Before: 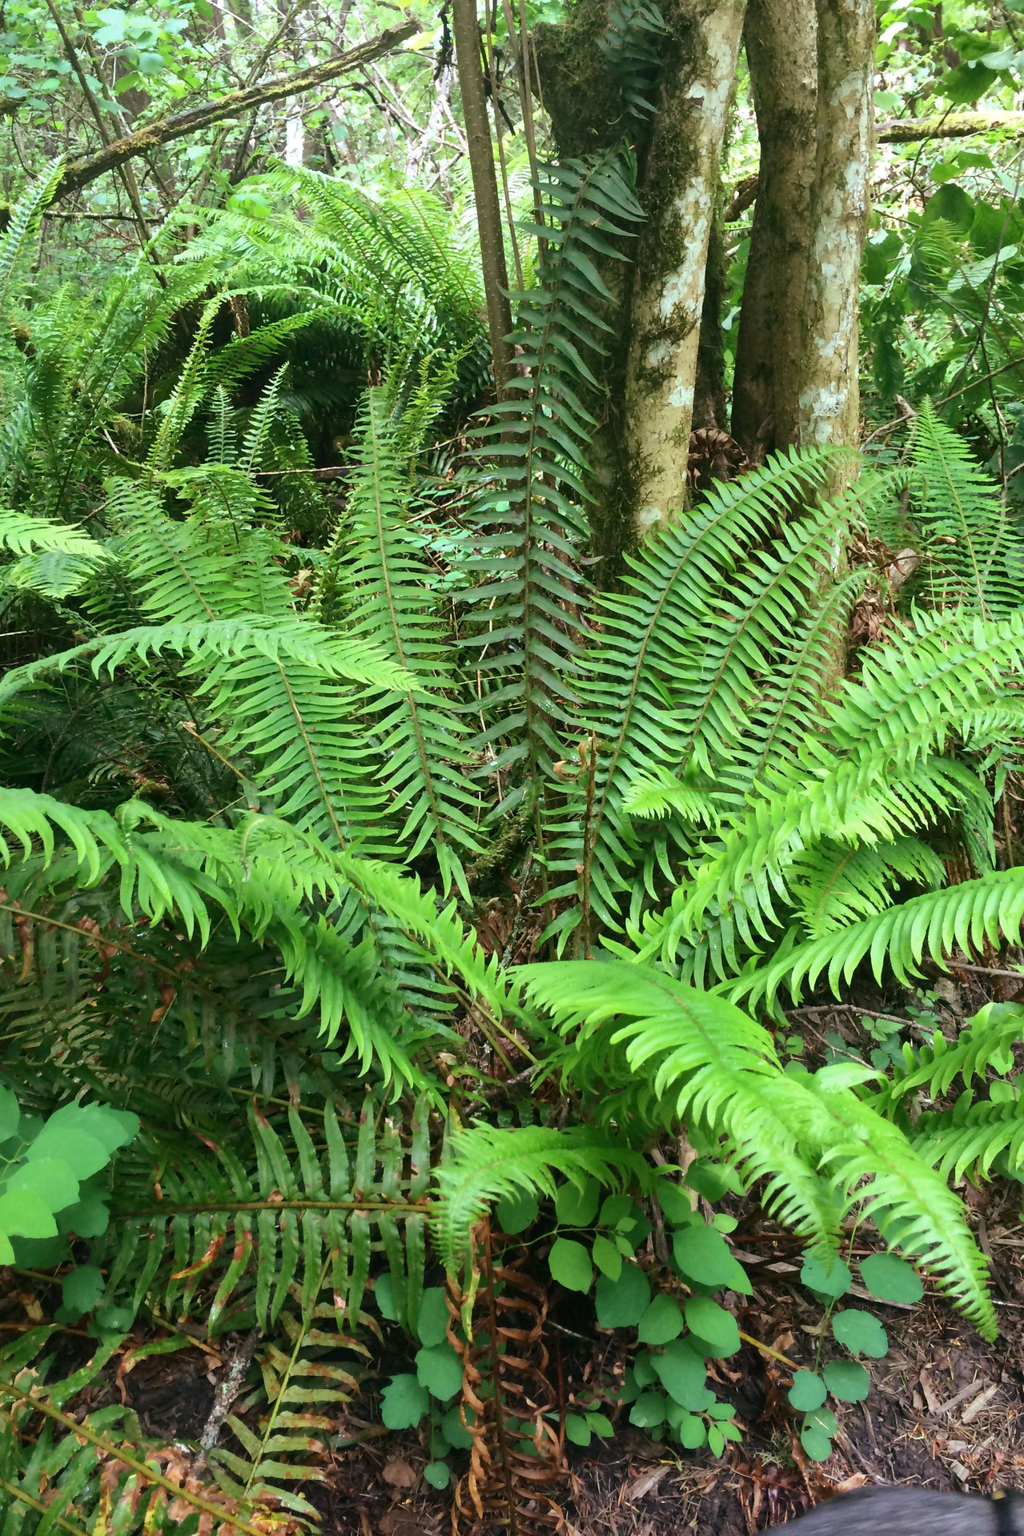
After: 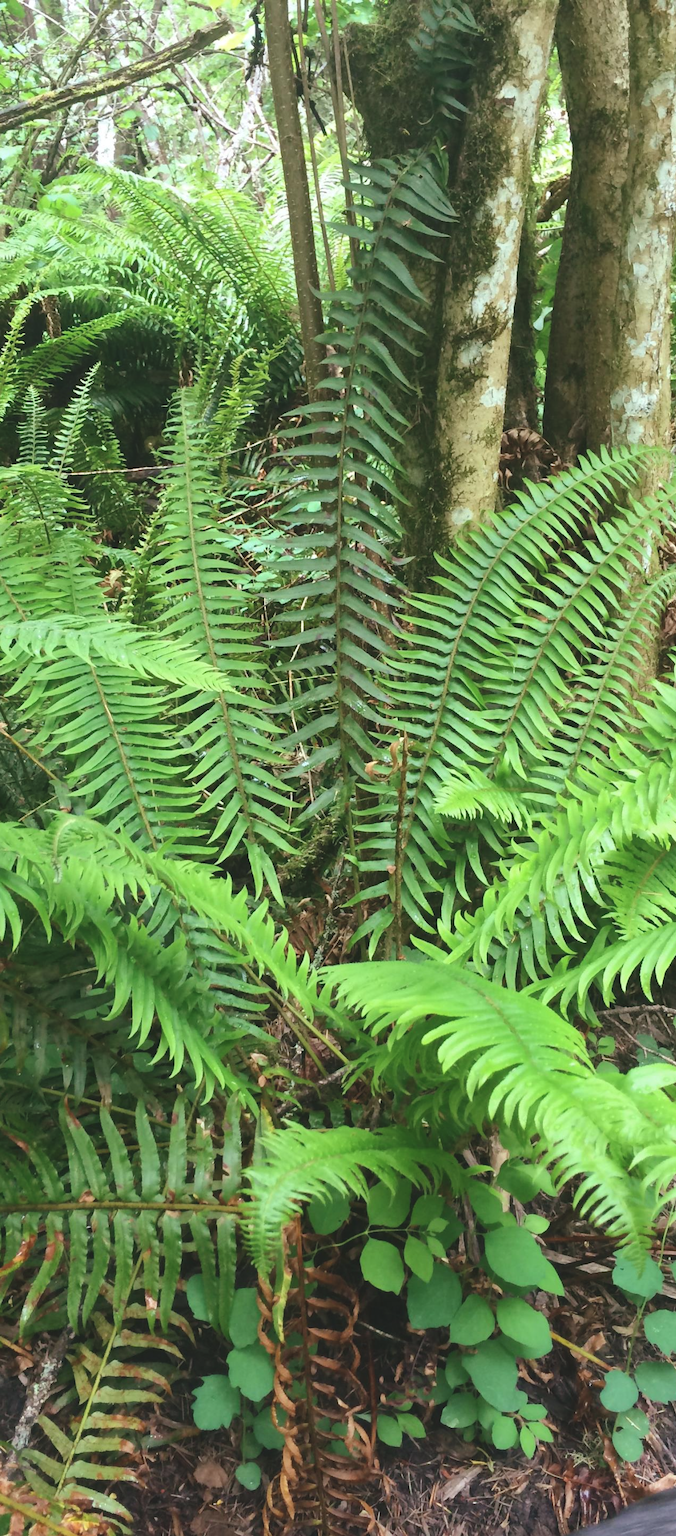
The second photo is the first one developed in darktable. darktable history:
crop and rotate: left 18.442%, right 15.508%
color balance: lift [1.007, 1, 1, 1], gamma [1.097, 1, 1, 1]
